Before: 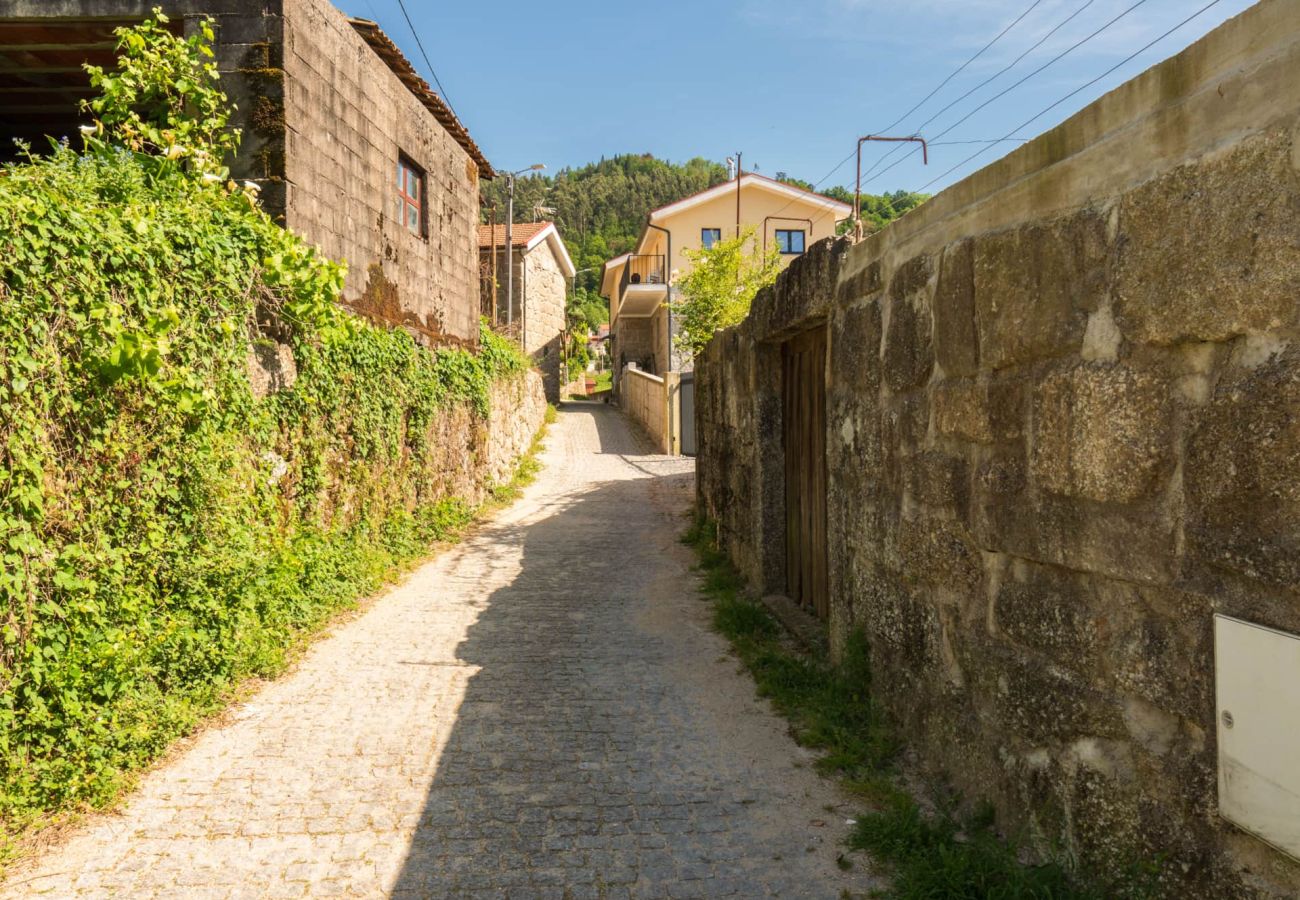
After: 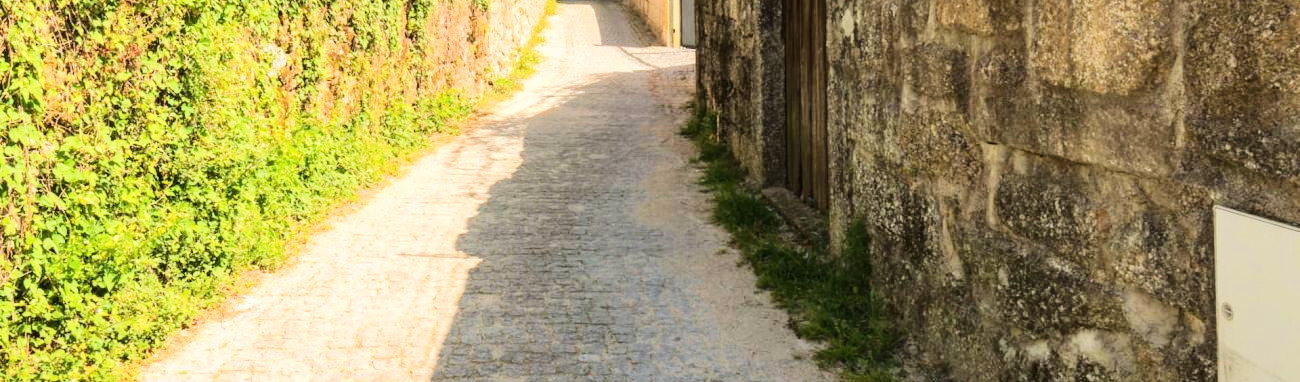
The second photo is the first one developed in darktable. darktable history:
crop: top 45.368%, bottom 12.116%
tone equalizer: -7 EV 0.141 EV, -6 EV 0.588 EV, -5 EV 1.18 EV, -4 EV 1.33 EV, -3 EV 1.18 EV, -2 EV 0.6 EV, -1 EV 0.156 EV, edges refinement/feathering 500, mask exposure compensation -1.57 EV, preserve details no
